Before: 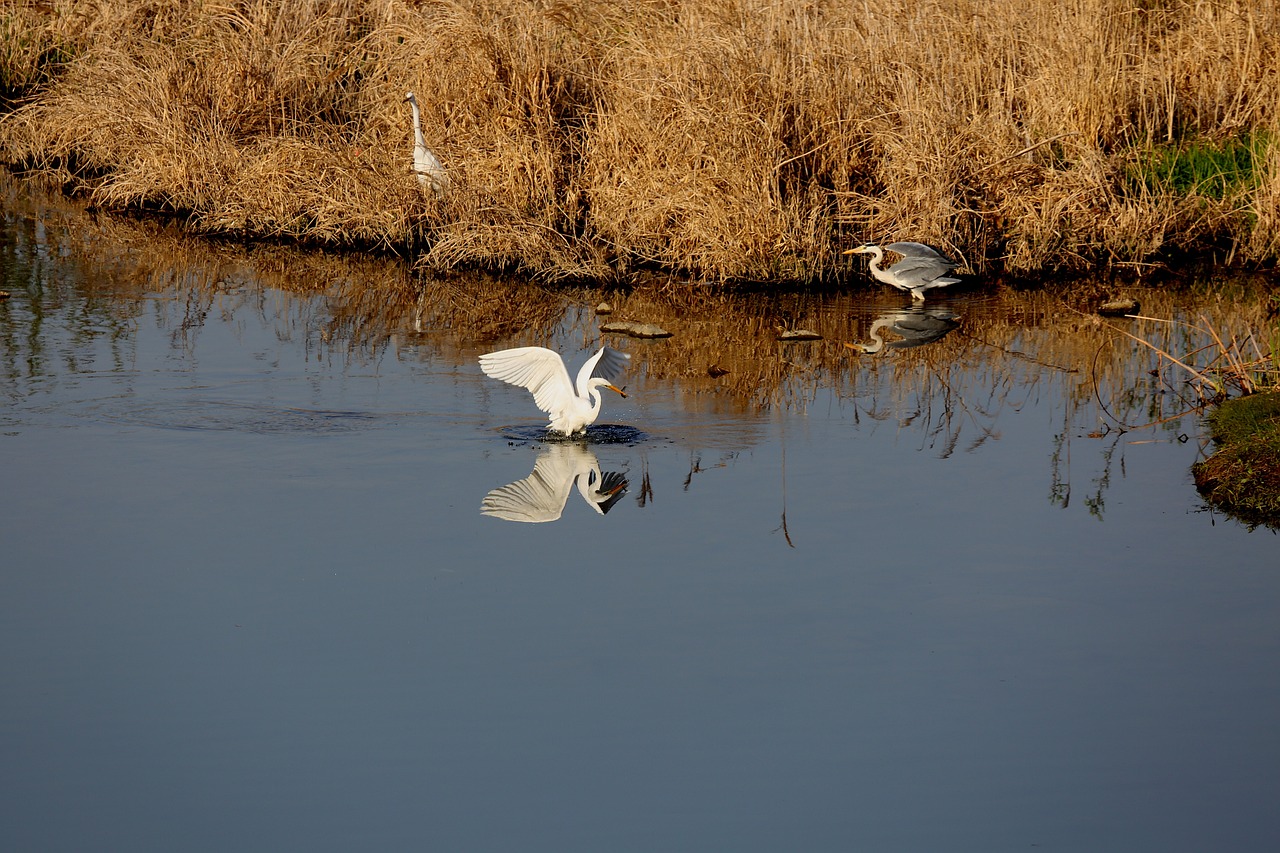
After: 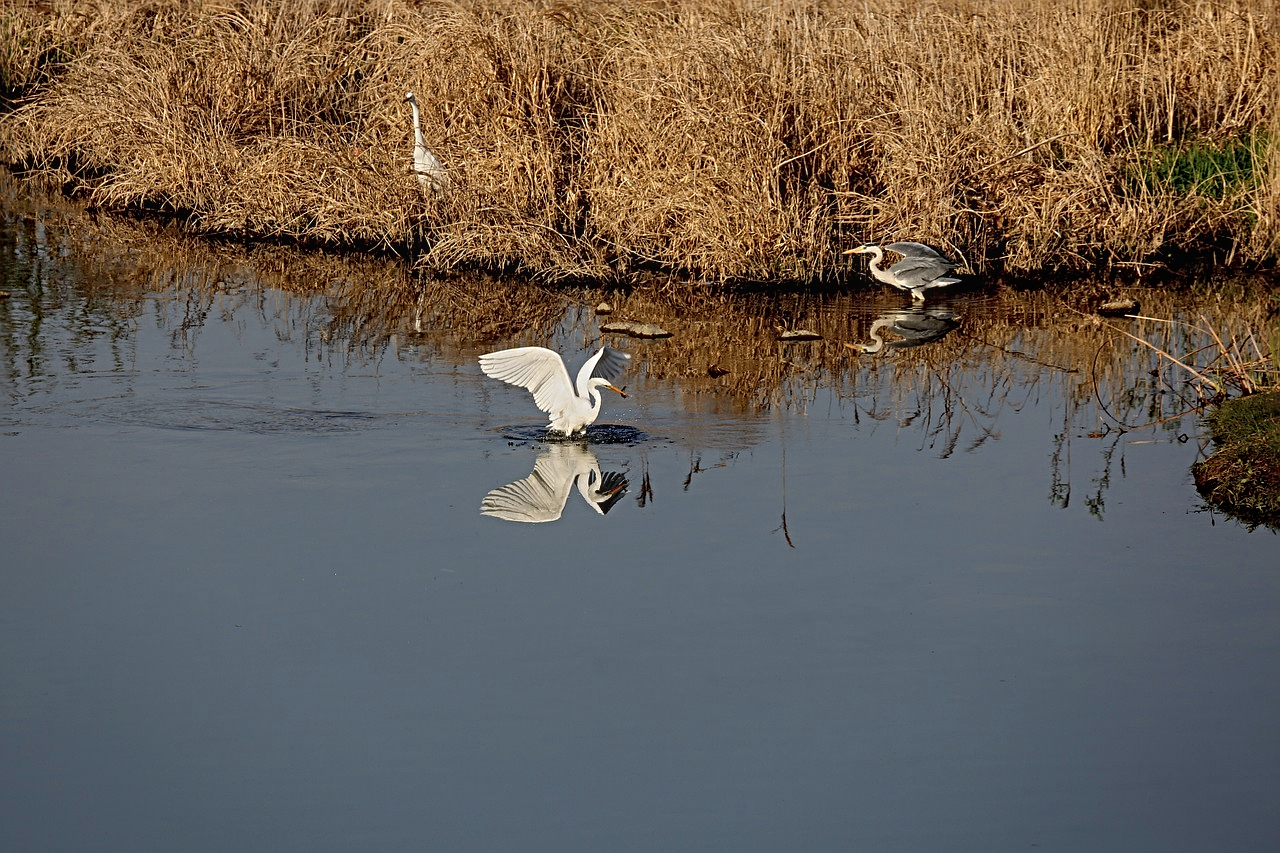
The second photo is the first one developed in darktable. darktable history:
local contrast: detail 109%
sharpen: radius 4.839
contrast brightness saturation: saturation -0.162
